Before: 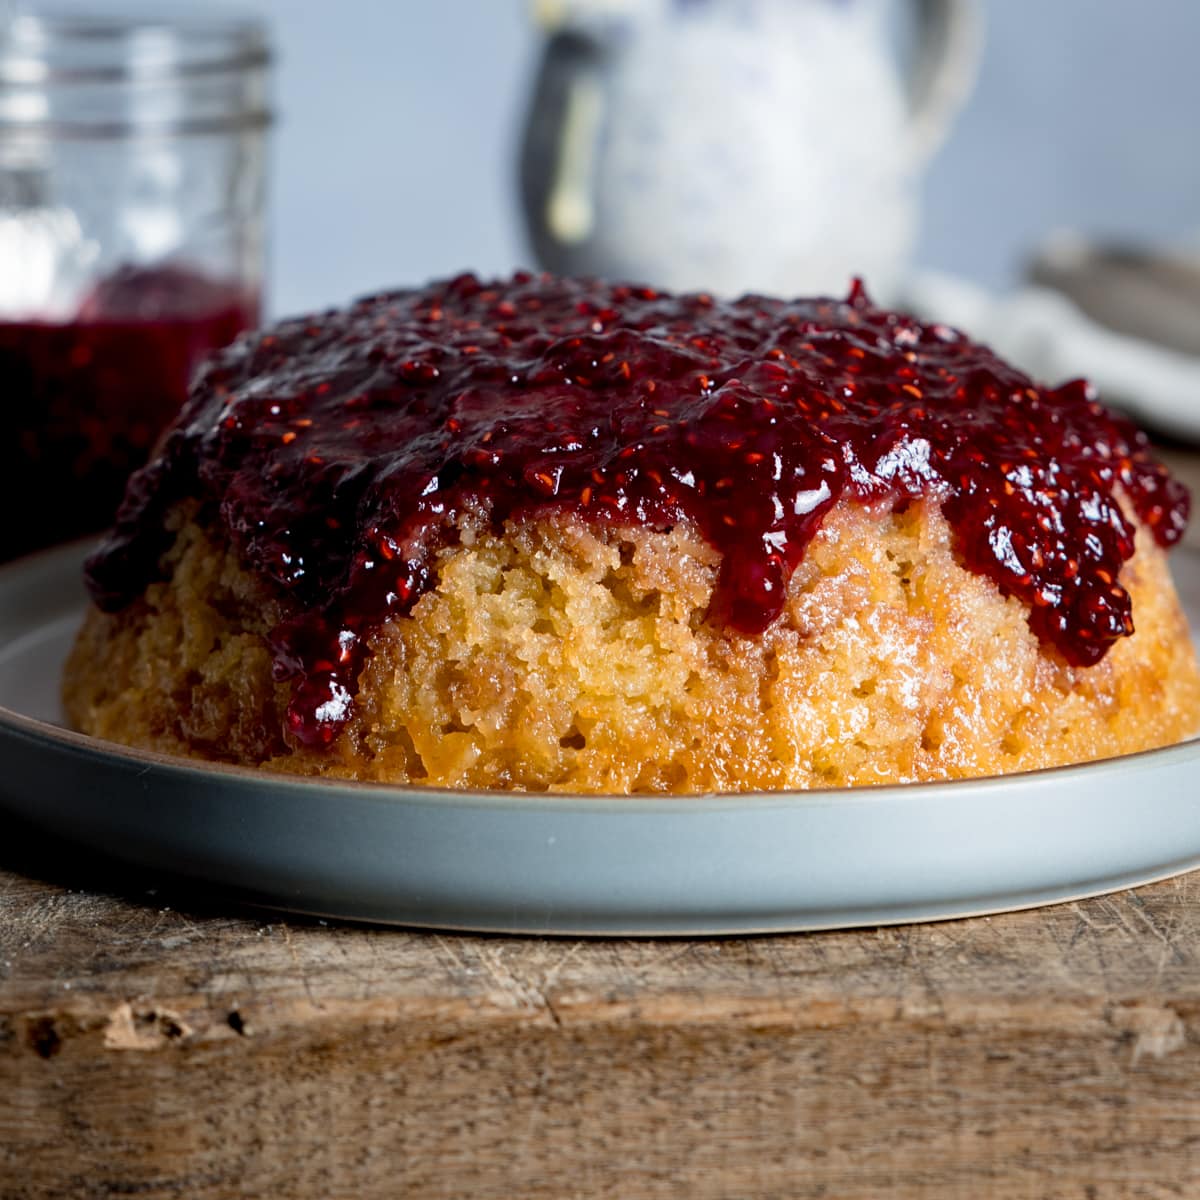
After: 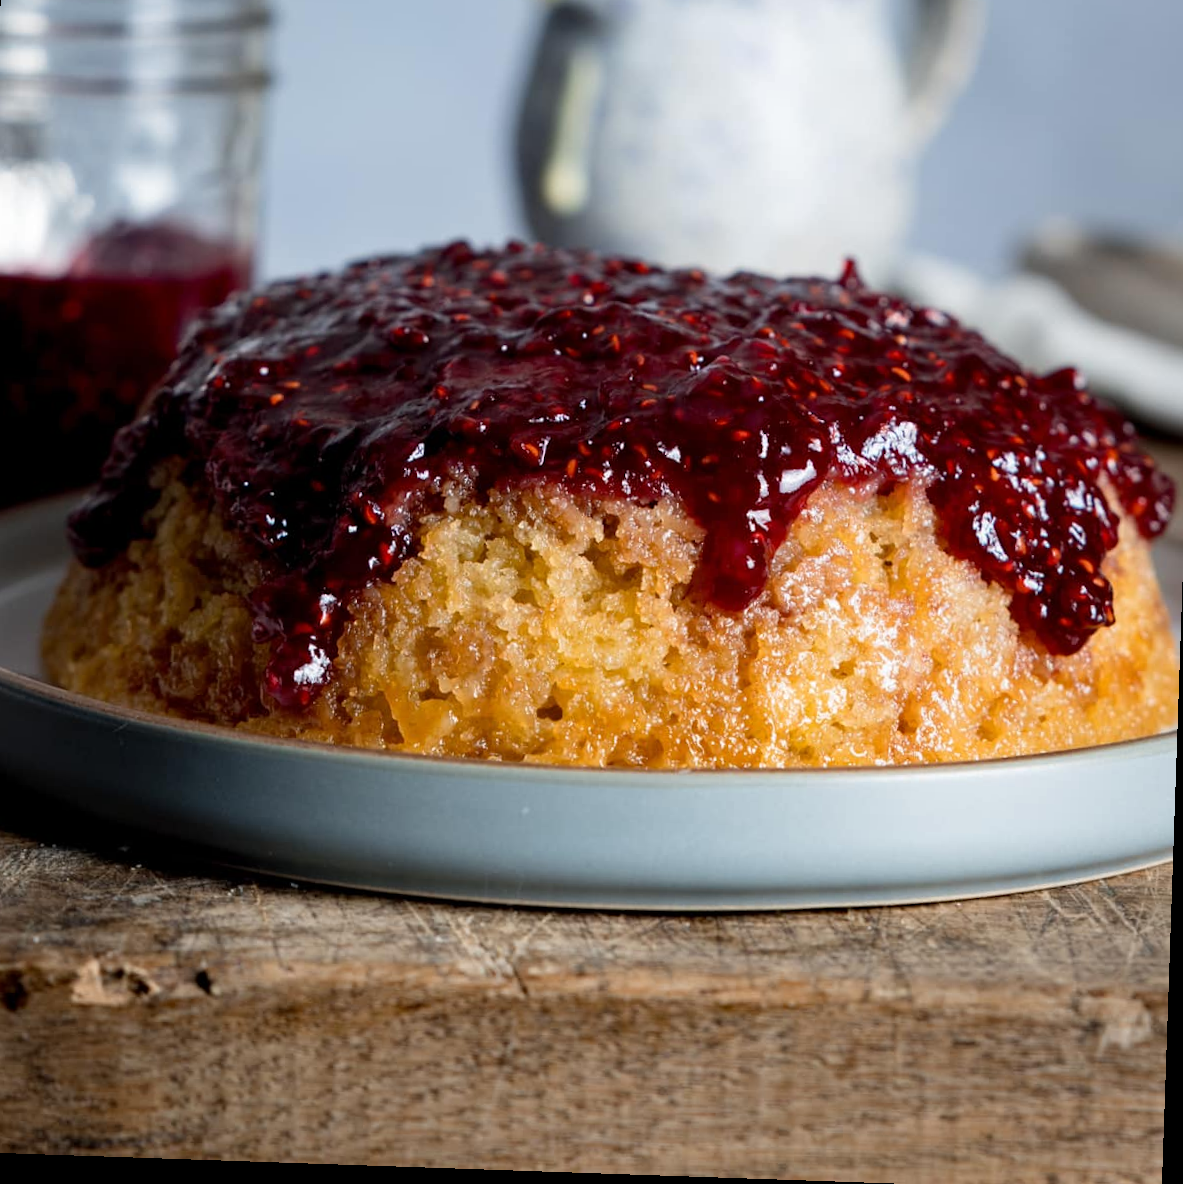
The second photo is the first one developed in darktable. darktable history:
crop and rotate: angle -1.96°, left 3.094%, top 3.947%, right 1.486%, bottom 0.588%
